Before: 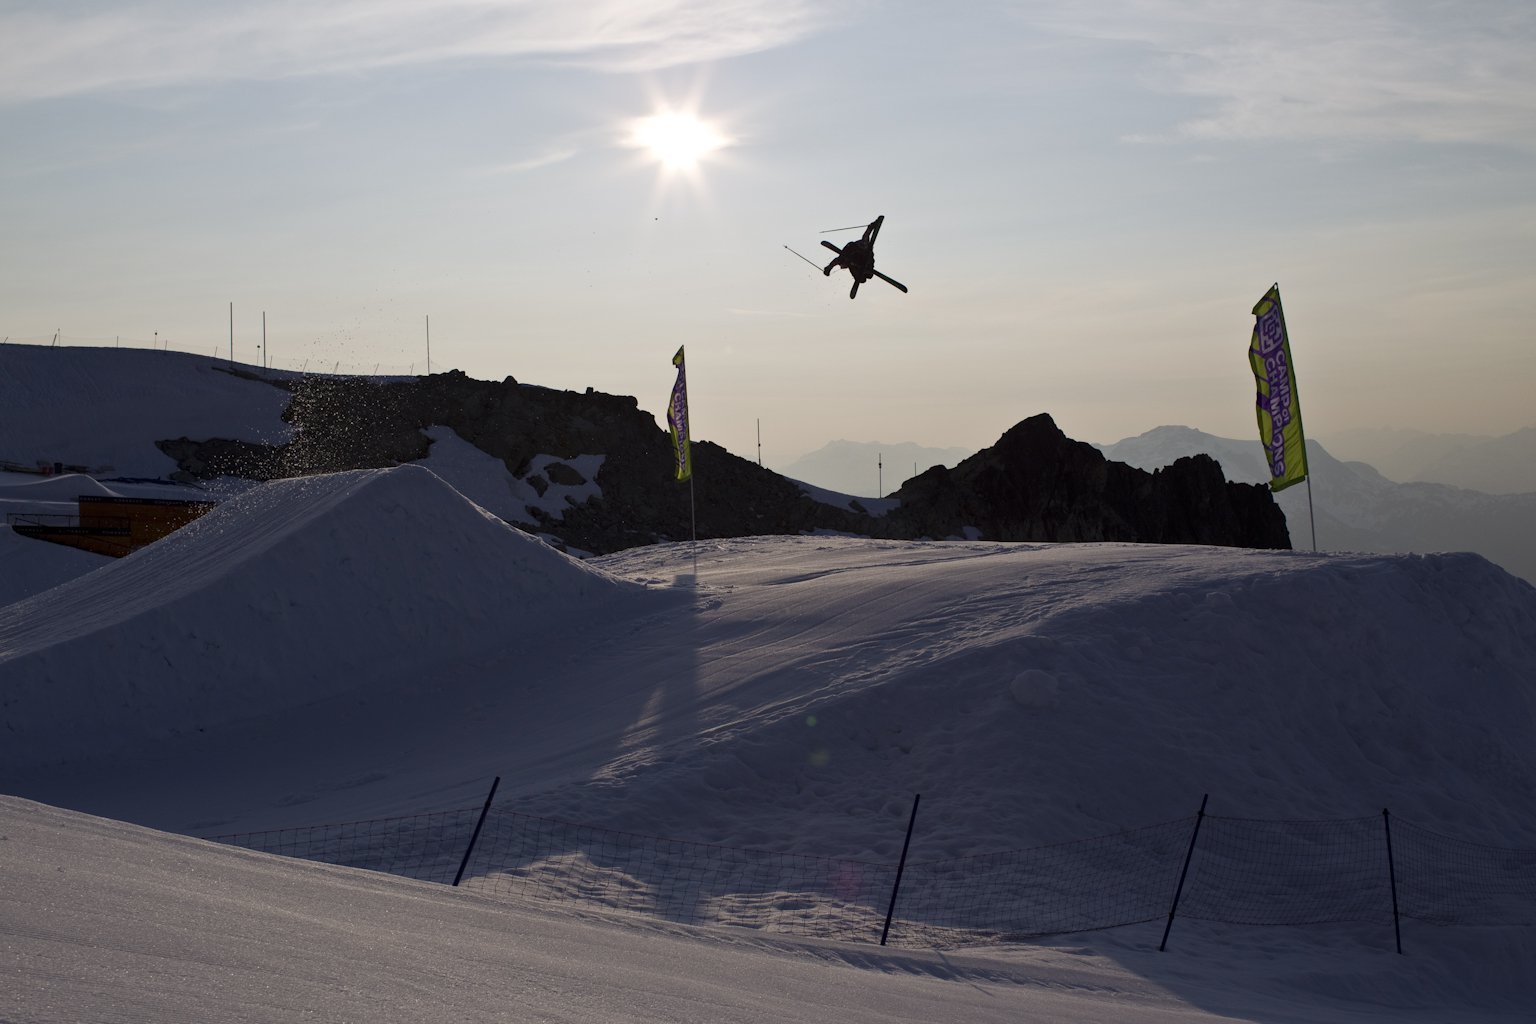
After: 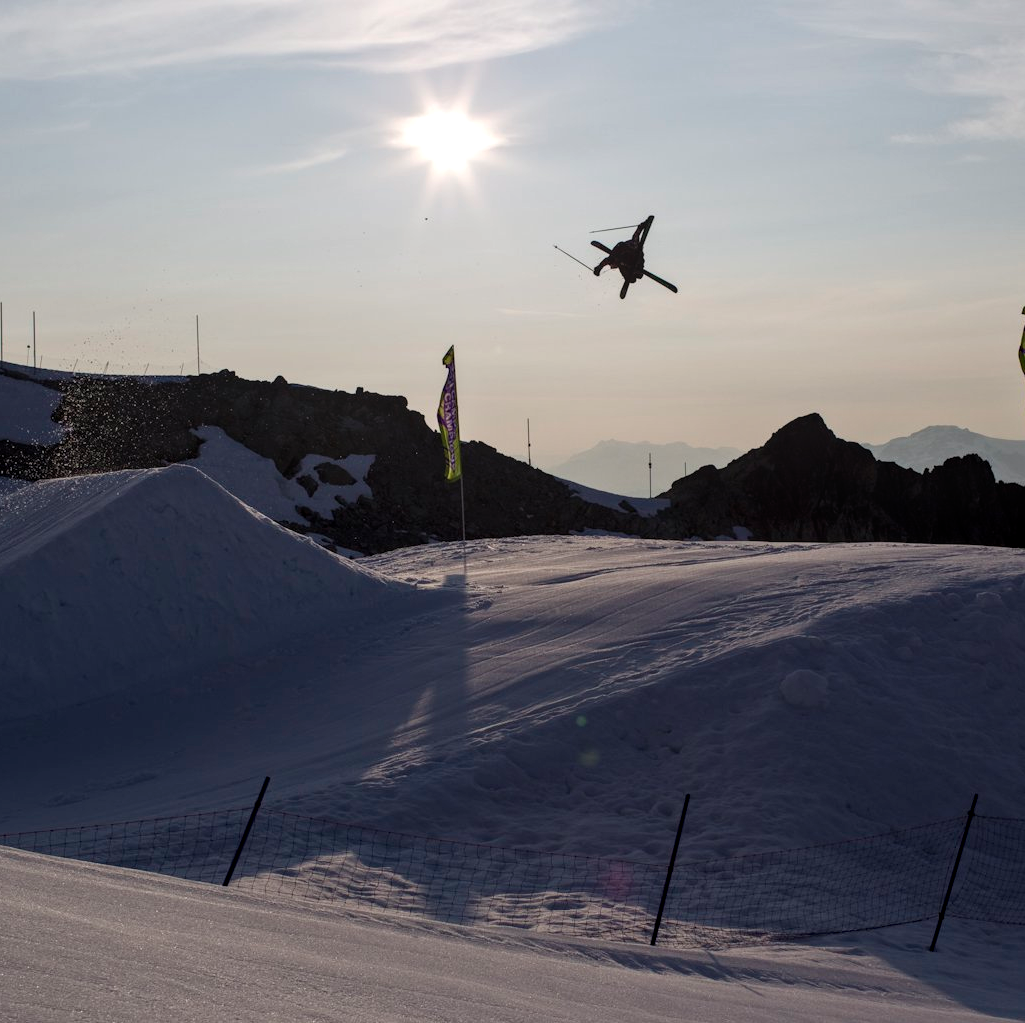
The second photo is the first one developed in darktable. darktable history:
crop and rotate: left 15.031%, right 18.204%
local contrast: on, module defaults
